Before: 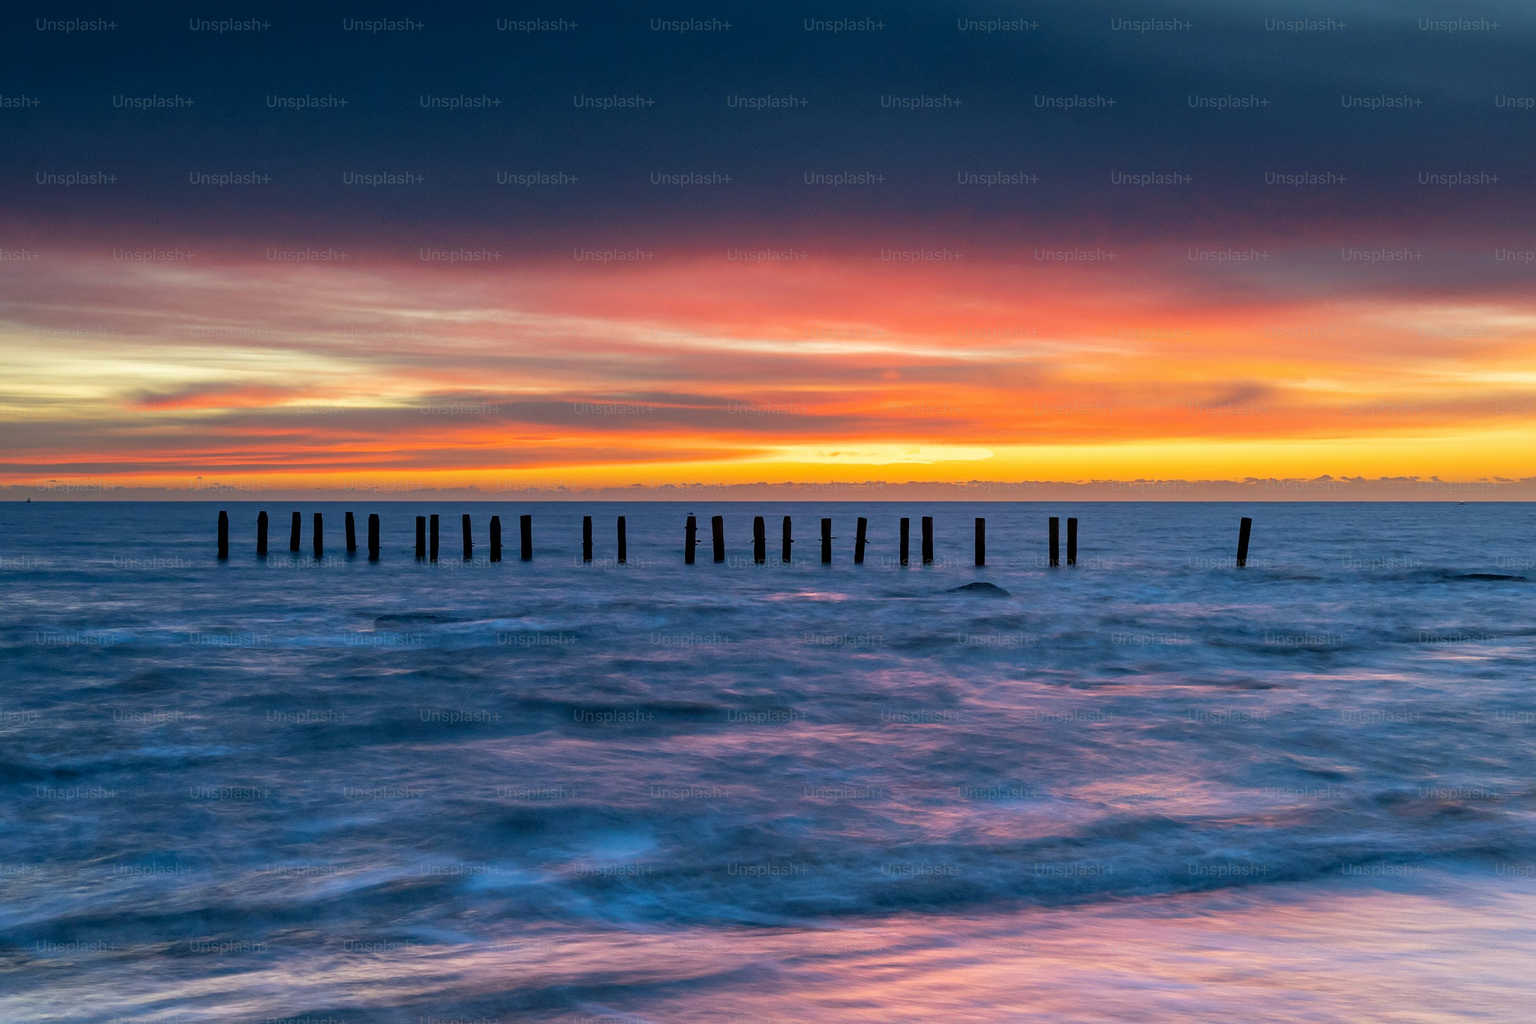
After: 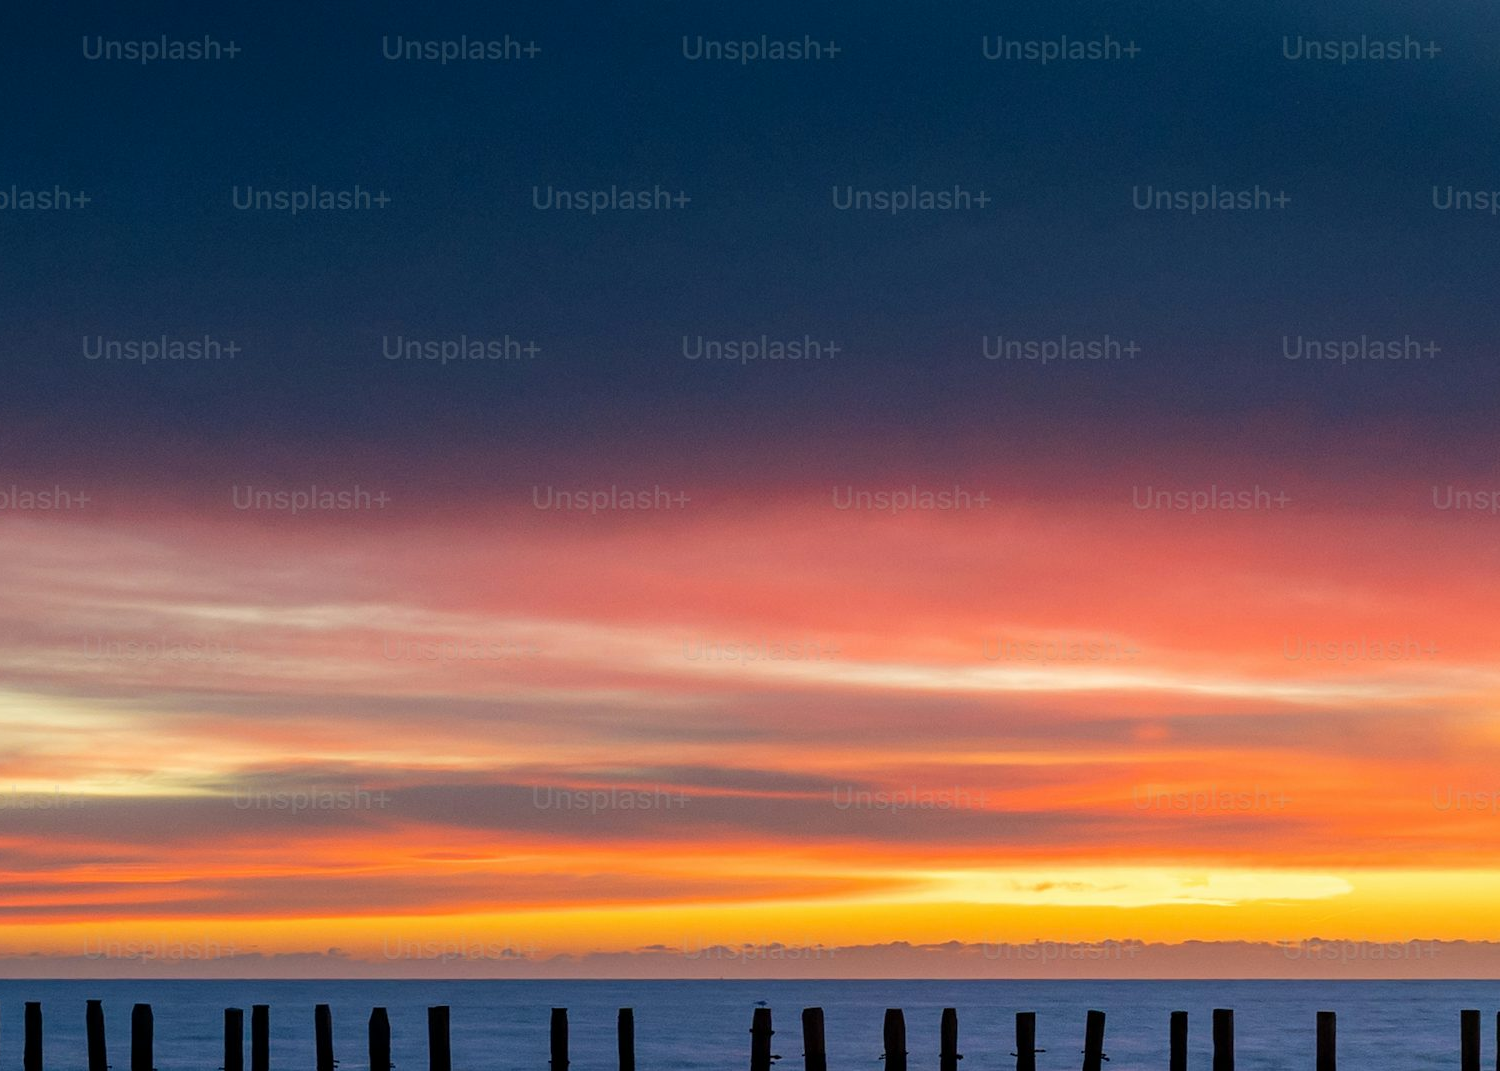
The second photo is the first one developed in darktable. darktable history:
crop: left 19.612%, right 30.283%, bottom 46.404%
